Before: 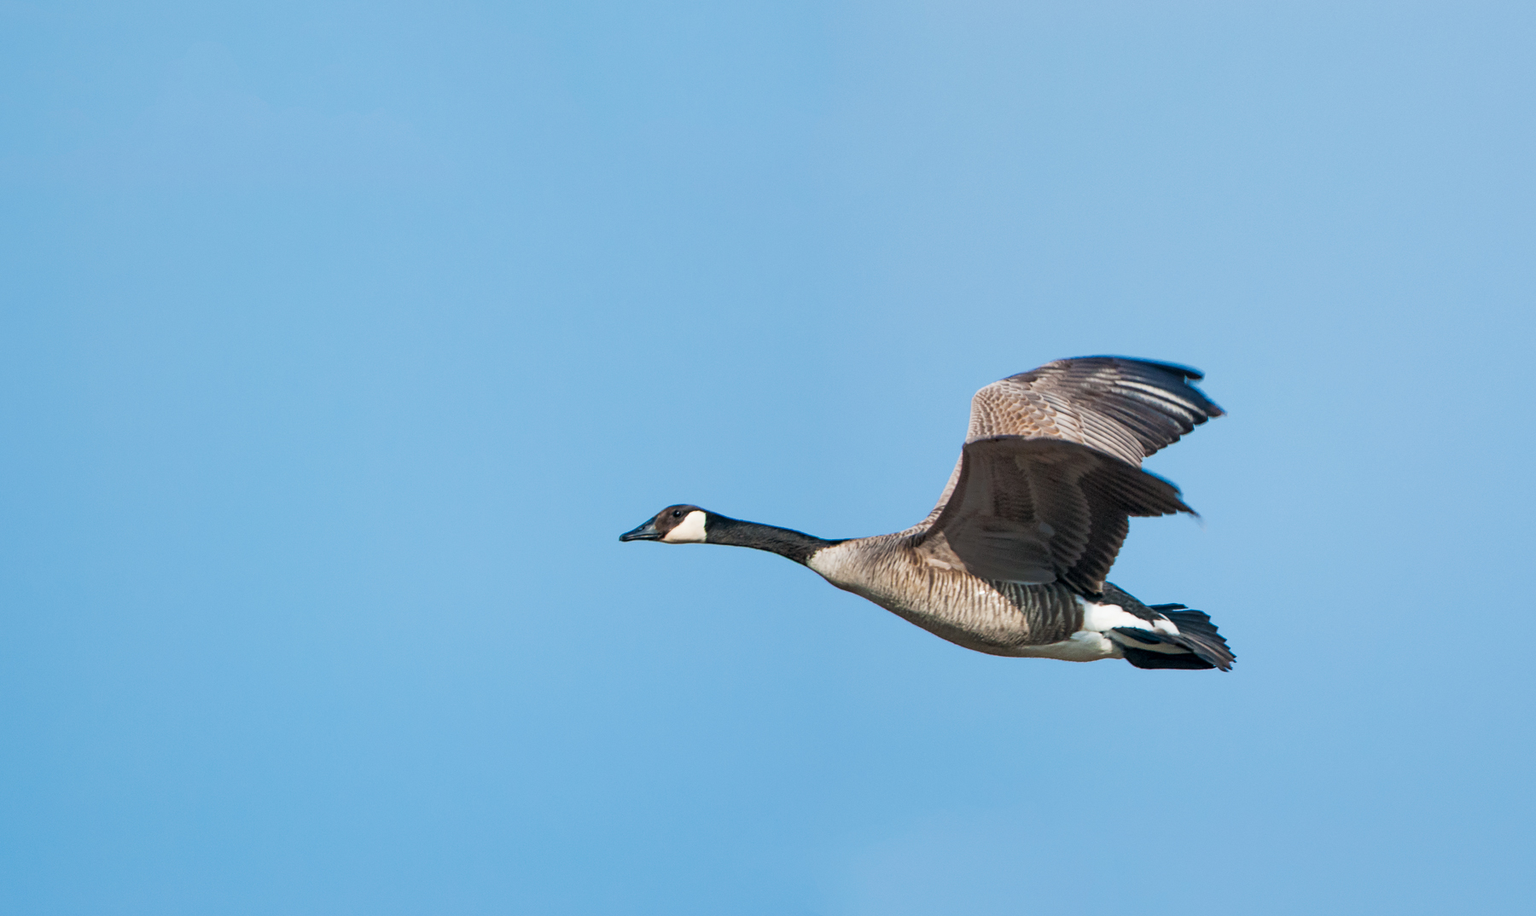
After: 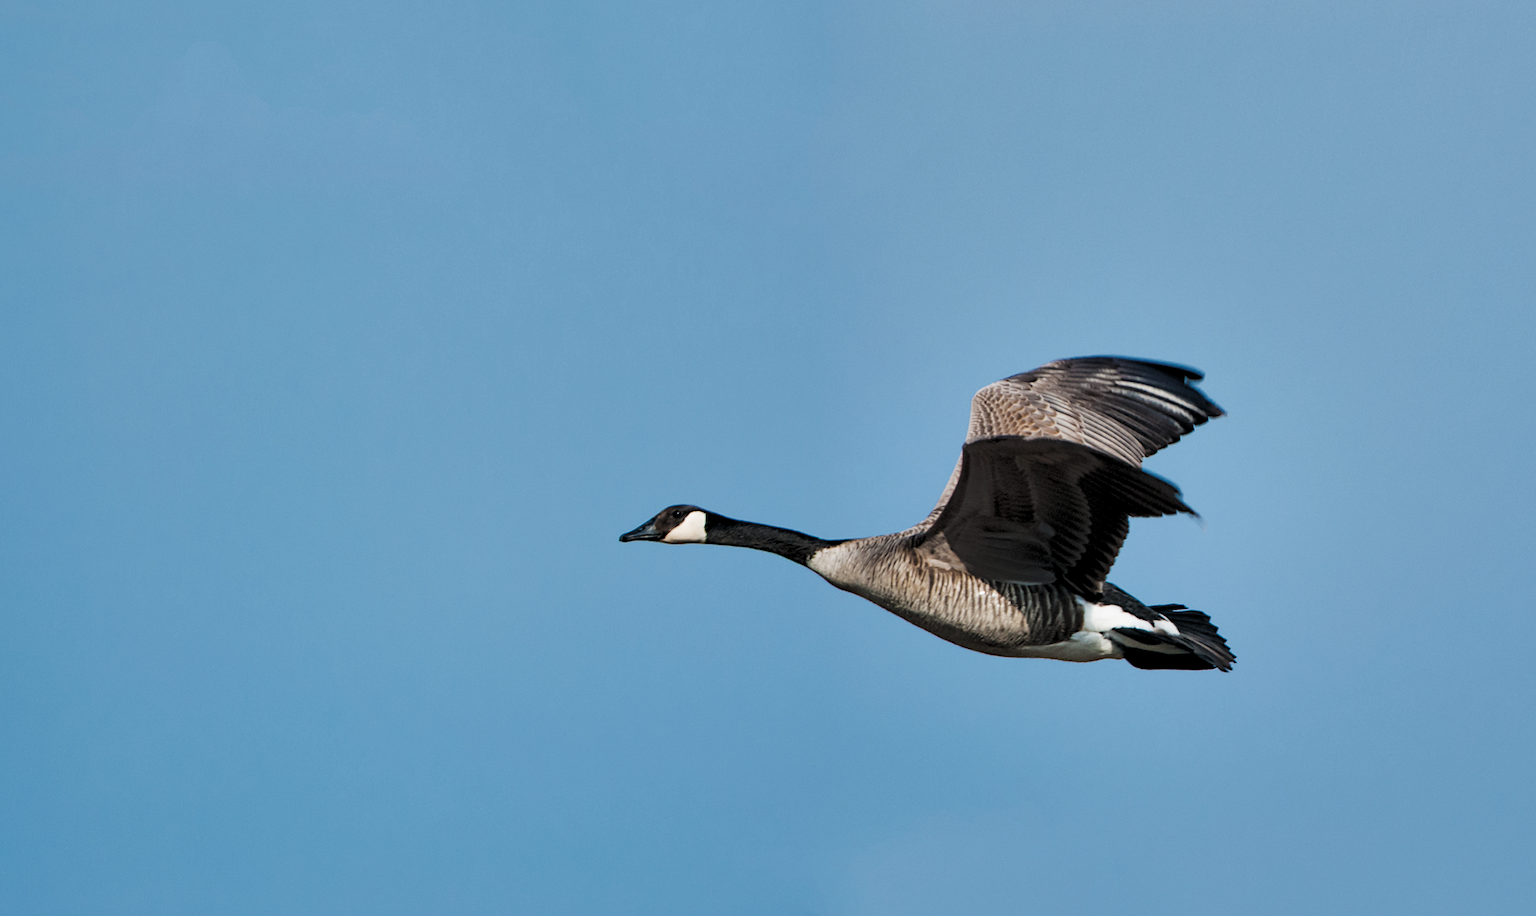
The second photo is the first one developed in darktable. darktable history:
shadows and highlights: soften with gaussian
levels: levels [0.116, 0.574, 1]
